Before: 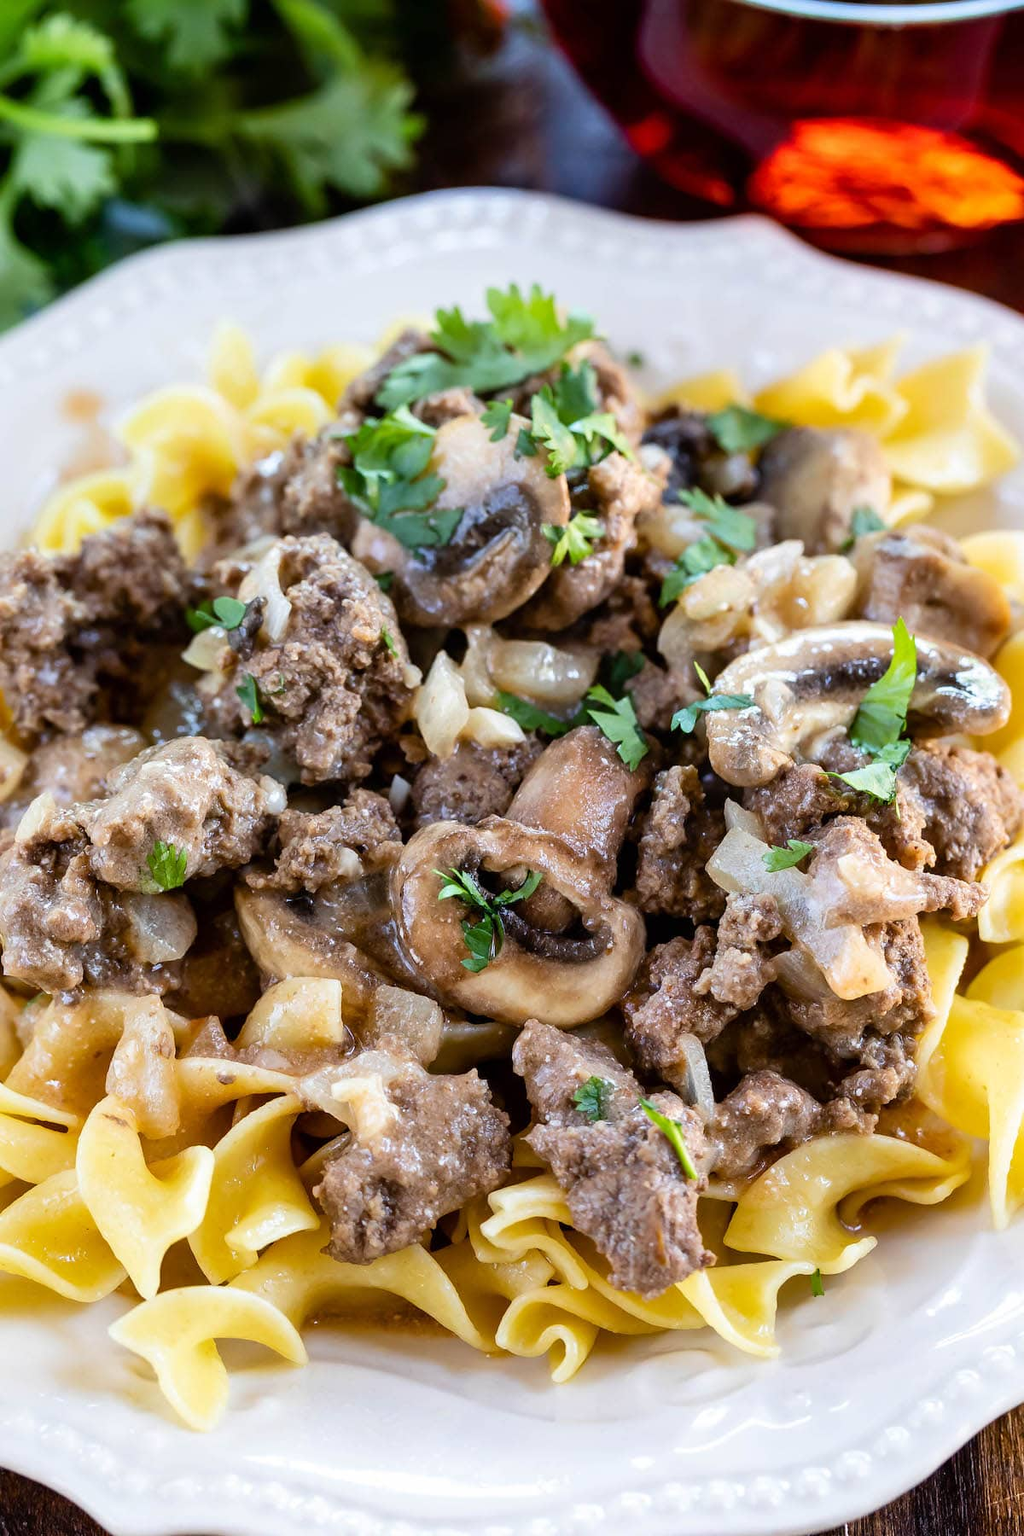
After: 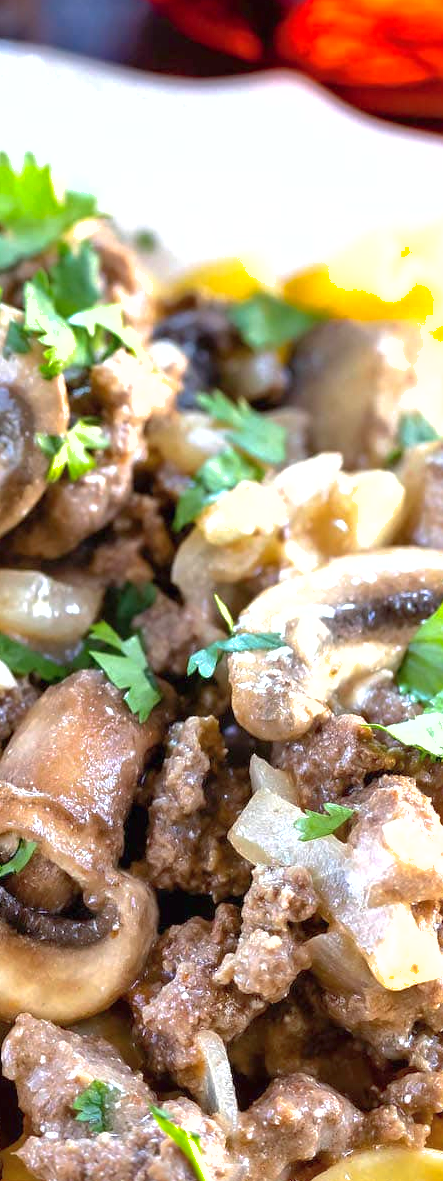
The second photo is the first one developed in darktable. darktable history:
crop and rotate: left 49.936%, top 10.094%, right 13.136%, bottom 24.256%
shadows and highlights: on, module defaults
exposure: black level correction 0, exposure 0.7 EV, compensate exposure bias true, compensate highlight preservation false
